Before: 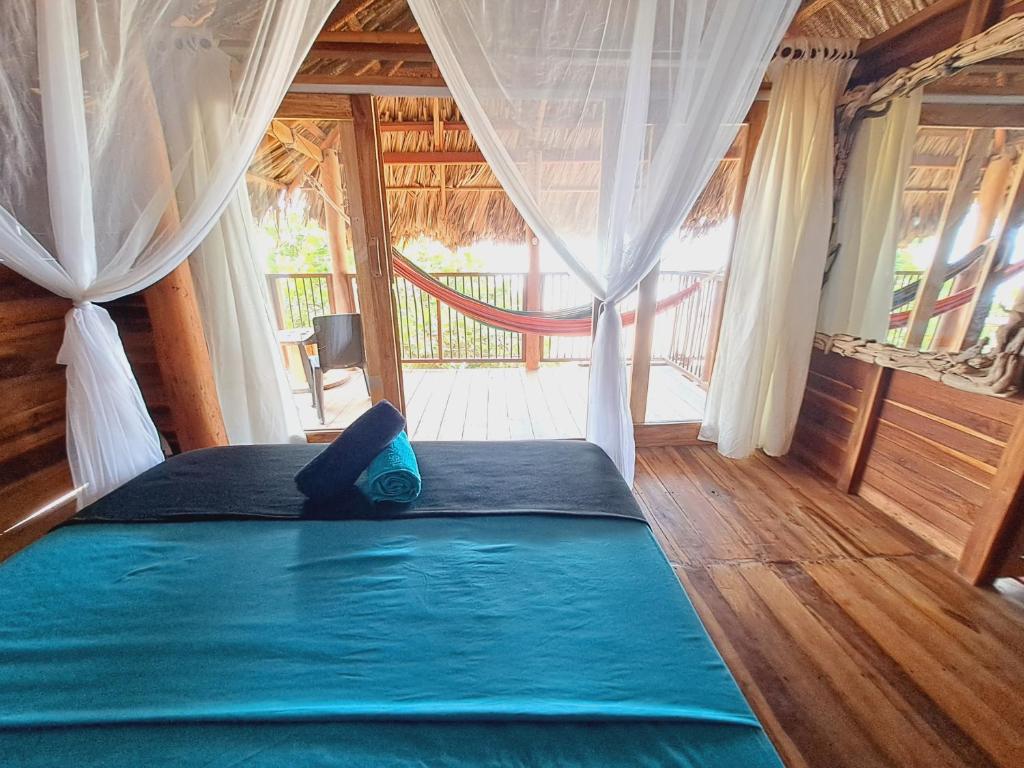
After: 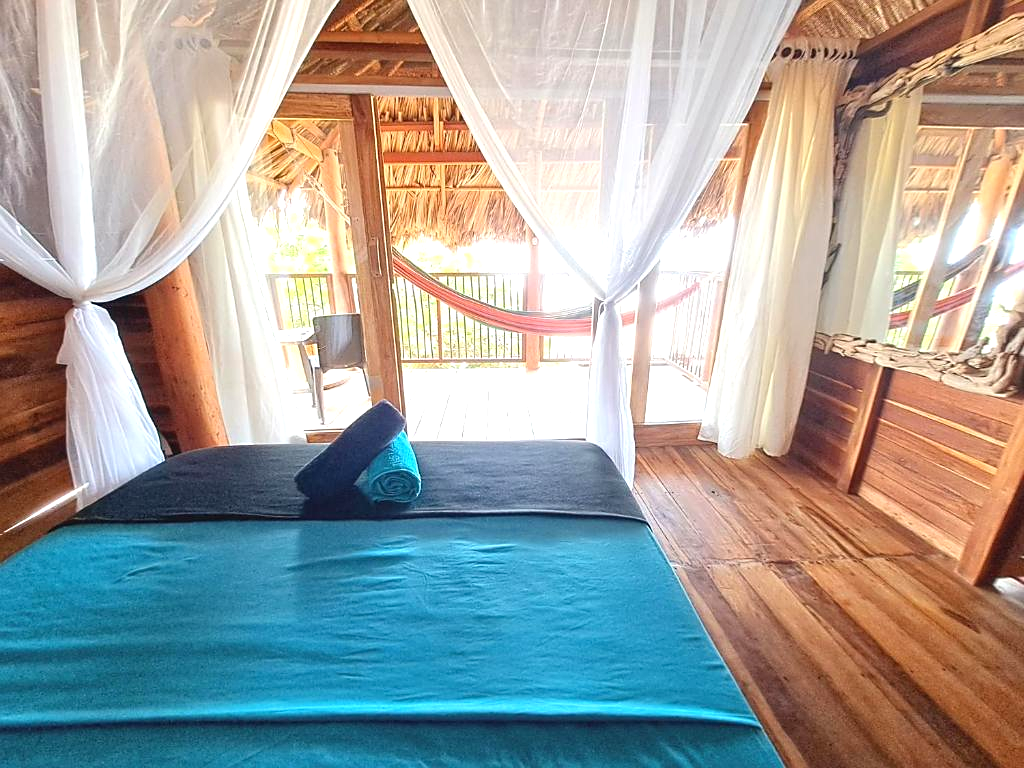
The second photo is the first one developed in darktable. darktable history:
exposure: exposure 0.601 EV, compensate highlight preservation false
sharpen: amount 0.202
